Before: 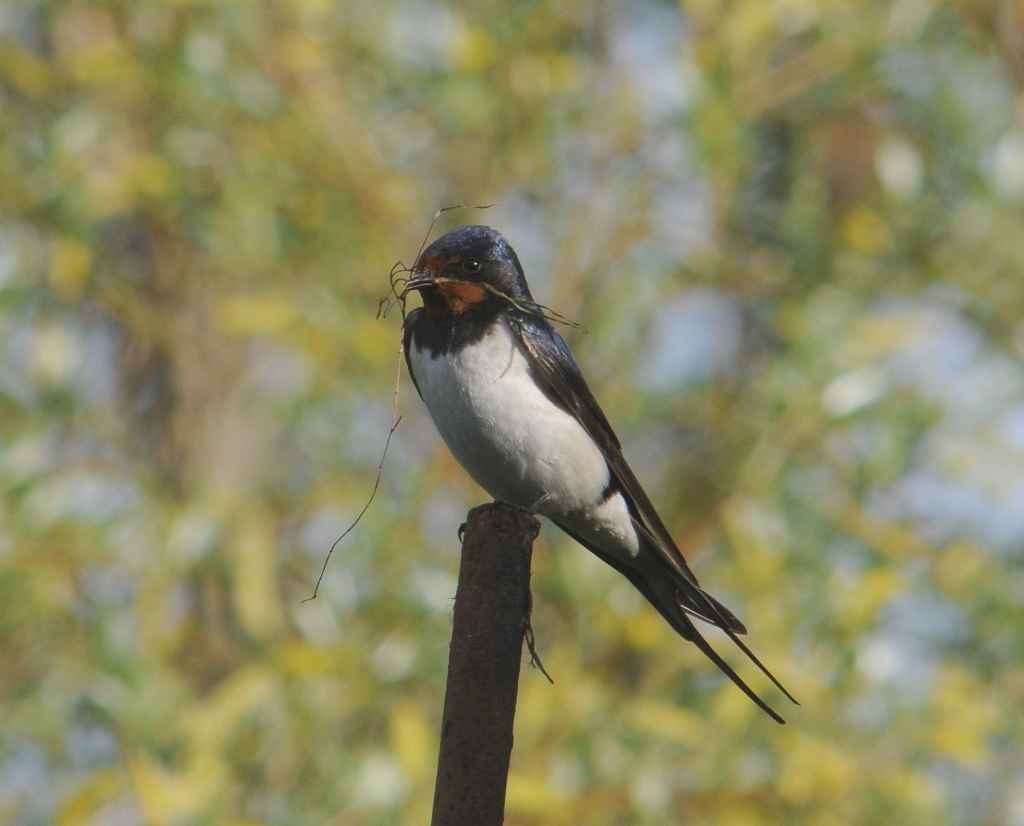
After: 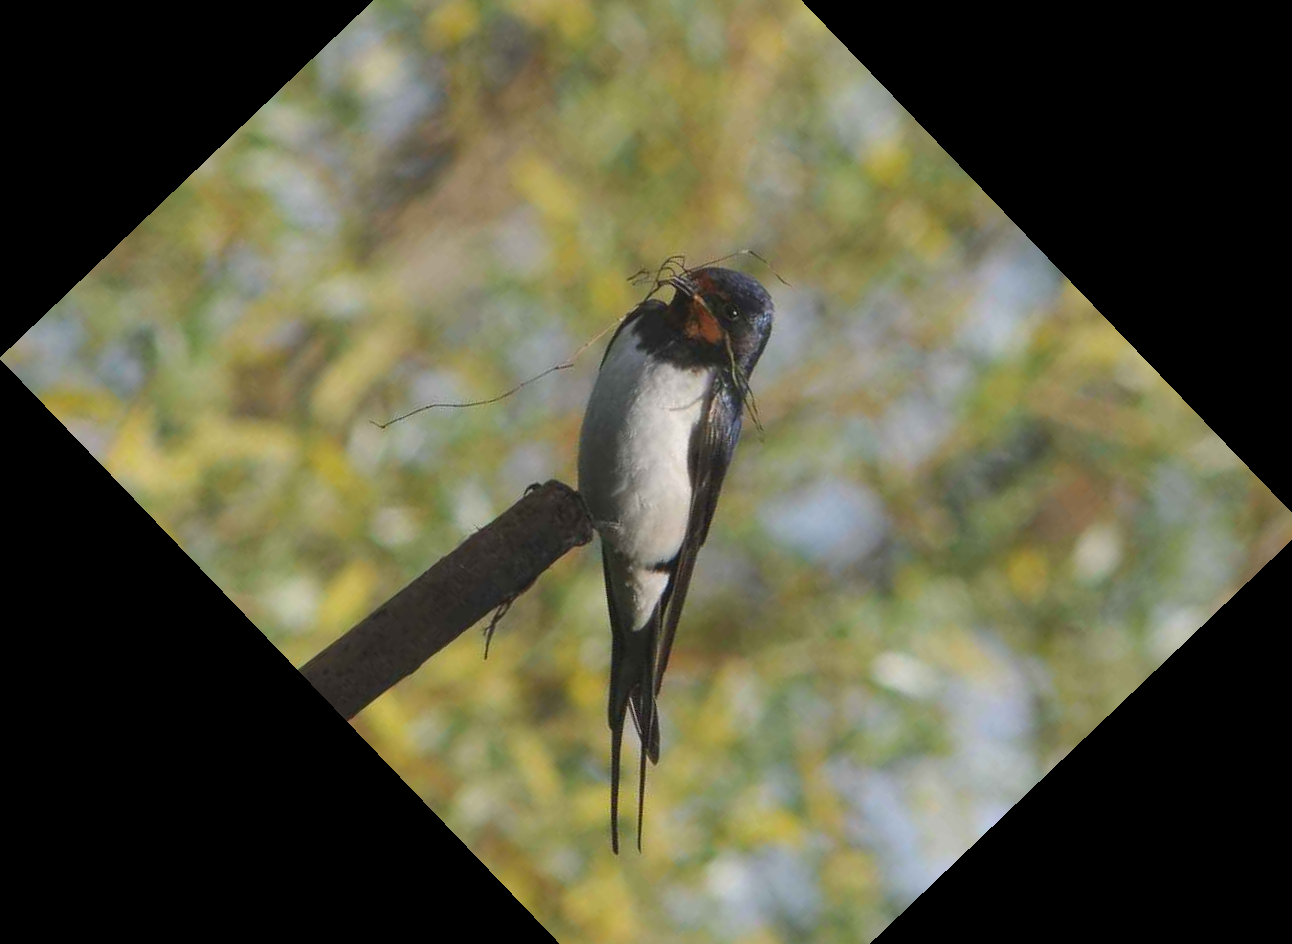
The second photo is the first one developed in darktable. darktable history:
crop and rotate: angle -46.26°, top 16.234%, right 0.912%, bottom 11.704%
tone equalizer: on, module defaults
